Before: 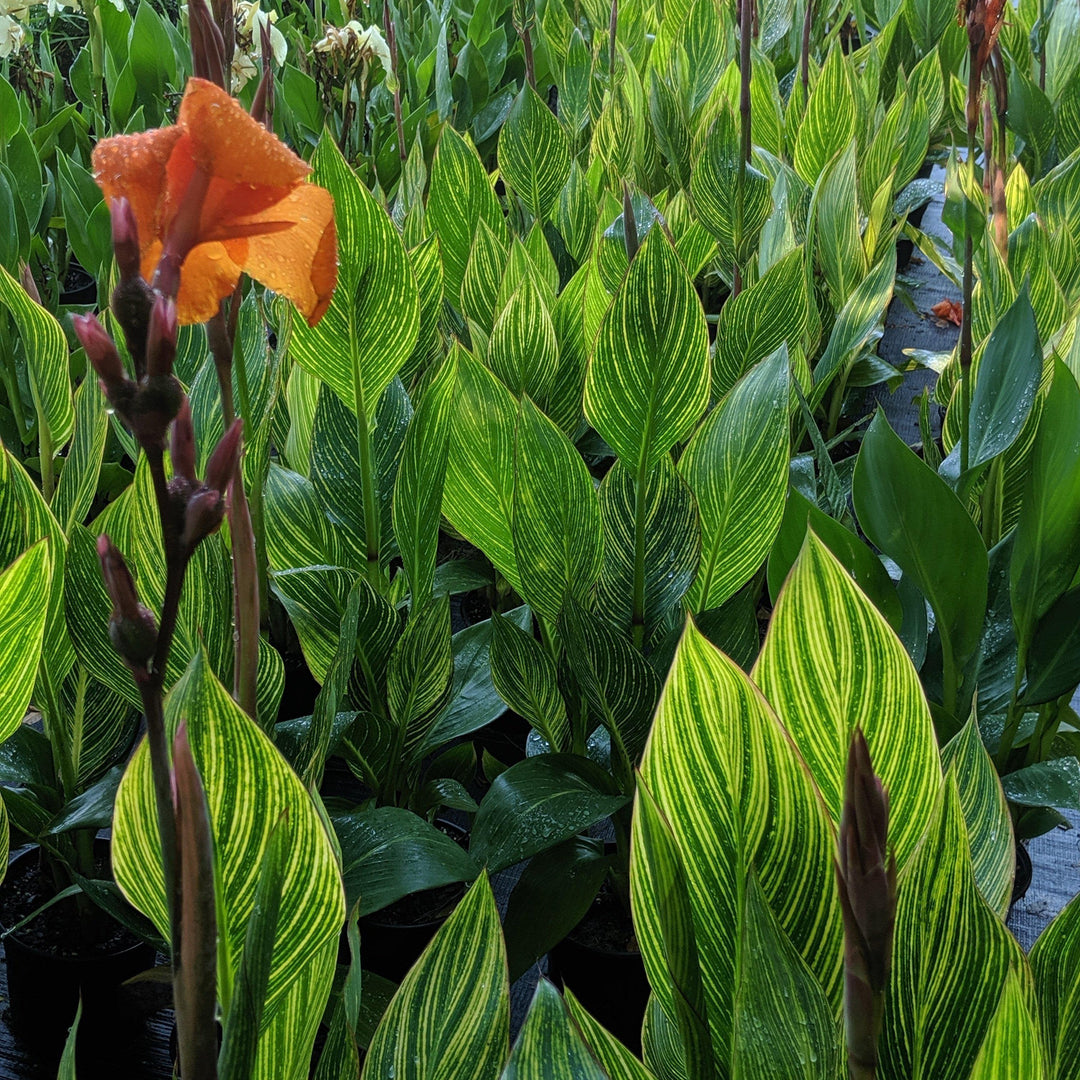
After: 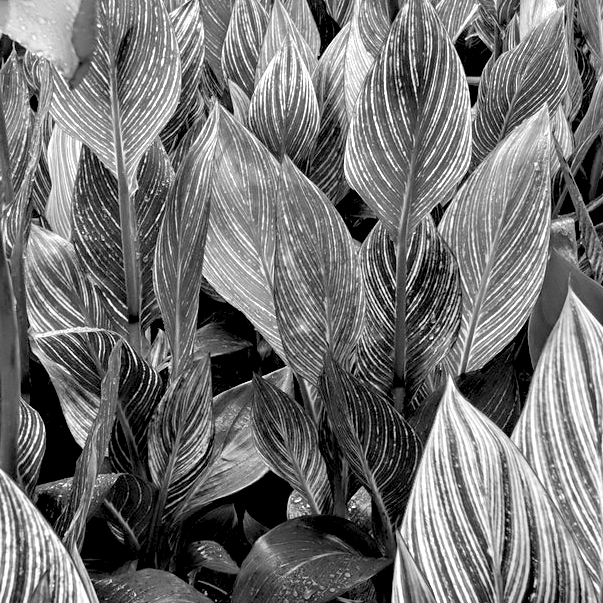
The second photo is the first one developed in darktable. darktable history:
contrast brightness saturation: brightness 0.18, saturation -0.5
crop and rotate: left 22.13%, top 22.054%, right 22.026%, bottom 22.102%
monochrome: a 32, b 64, size 2.3, highlights 1
contrast equalizer: y [[0.783, 0.666, 0.575, 0.77, 0.556, 0.501], [0.5 ×6], [0.5 ×6], [0, 0.02, 0.272, 0.399, 0.062, 0], [0 ×6]]
tone equalizer: on, module defaults
